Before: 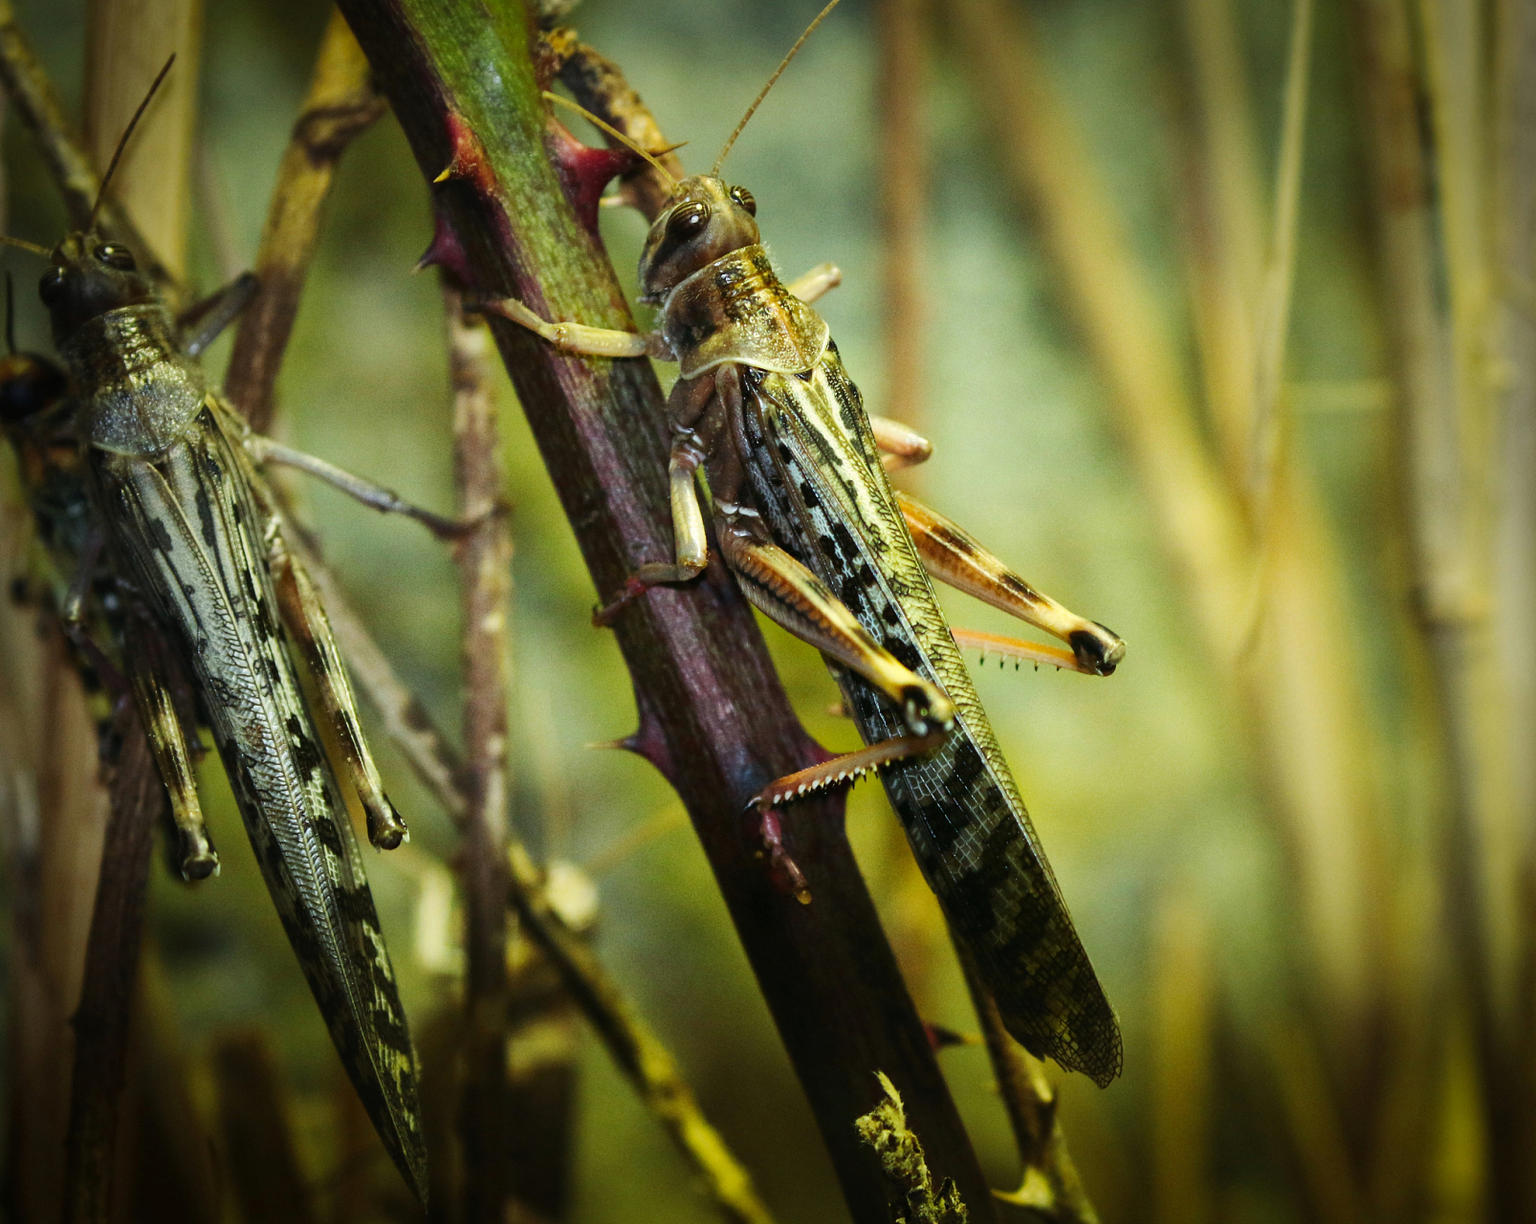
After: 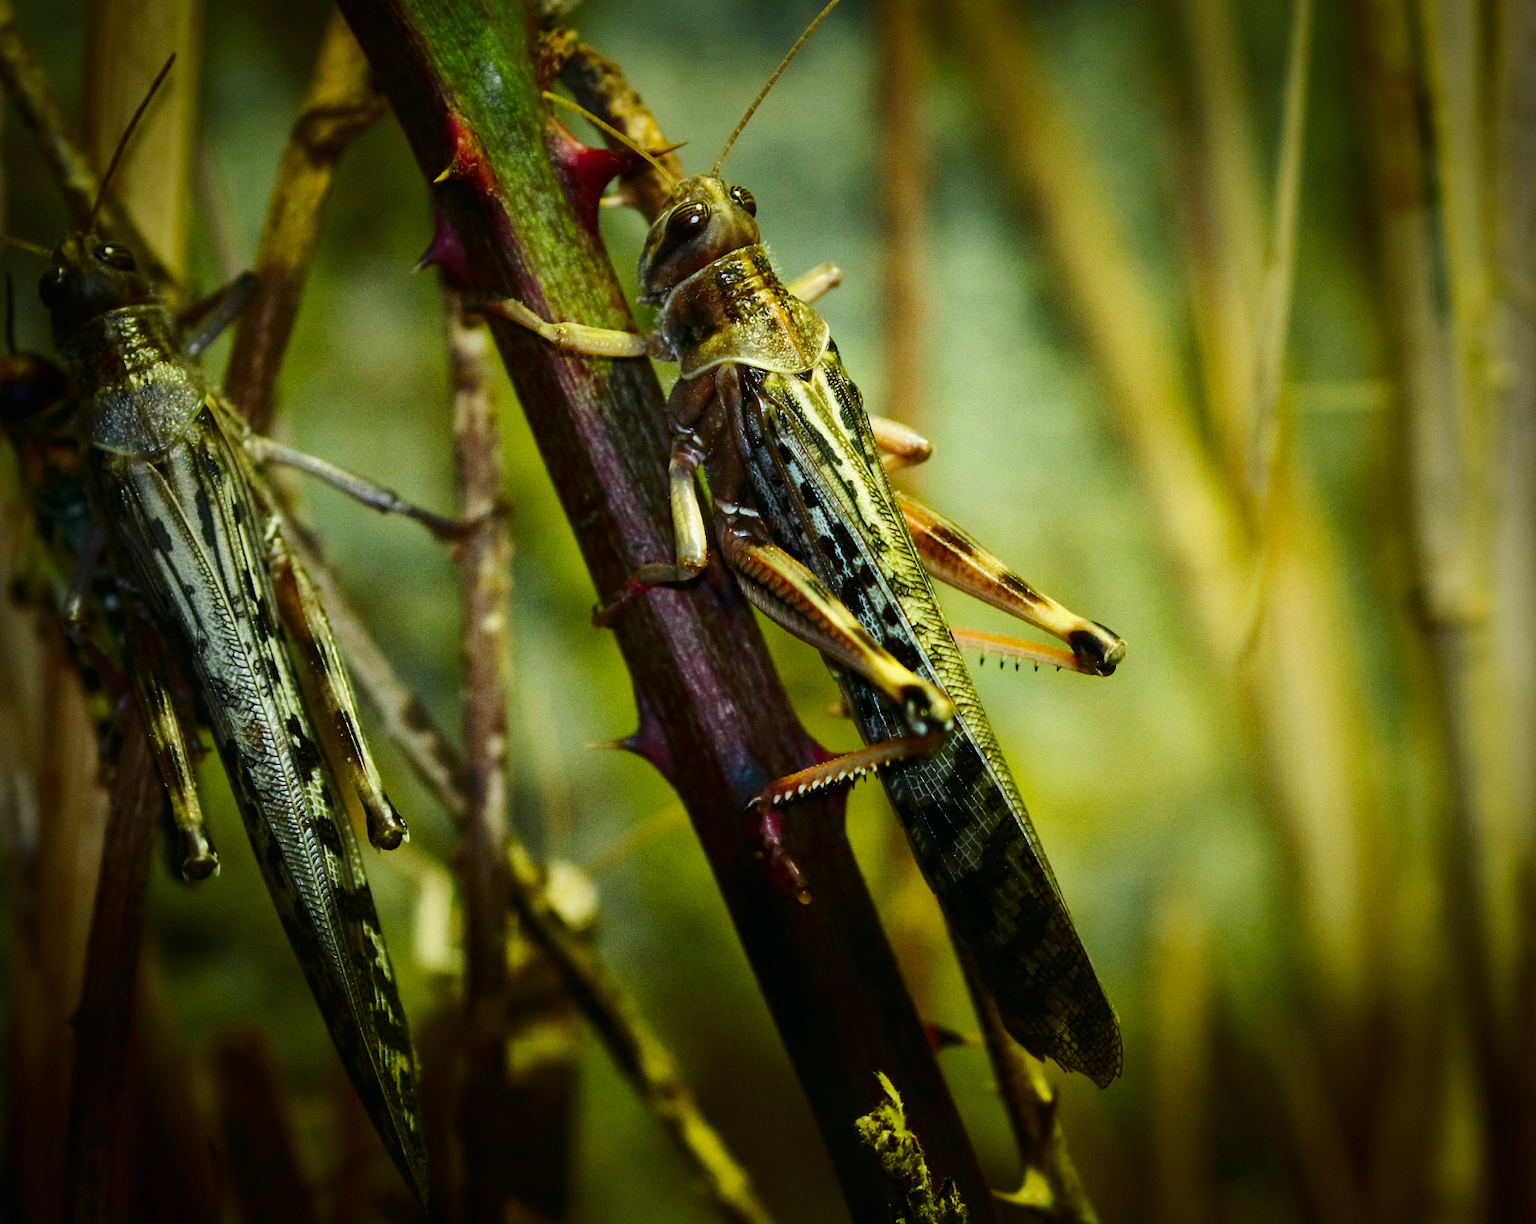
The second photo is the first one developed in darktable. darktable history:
exposure: exposure -0.054 EV, compensate exposure bias true, compensate highlight preservation false
contrast brightness saturation: contrast 0.117, brightness -0.123, saturation 0.204
